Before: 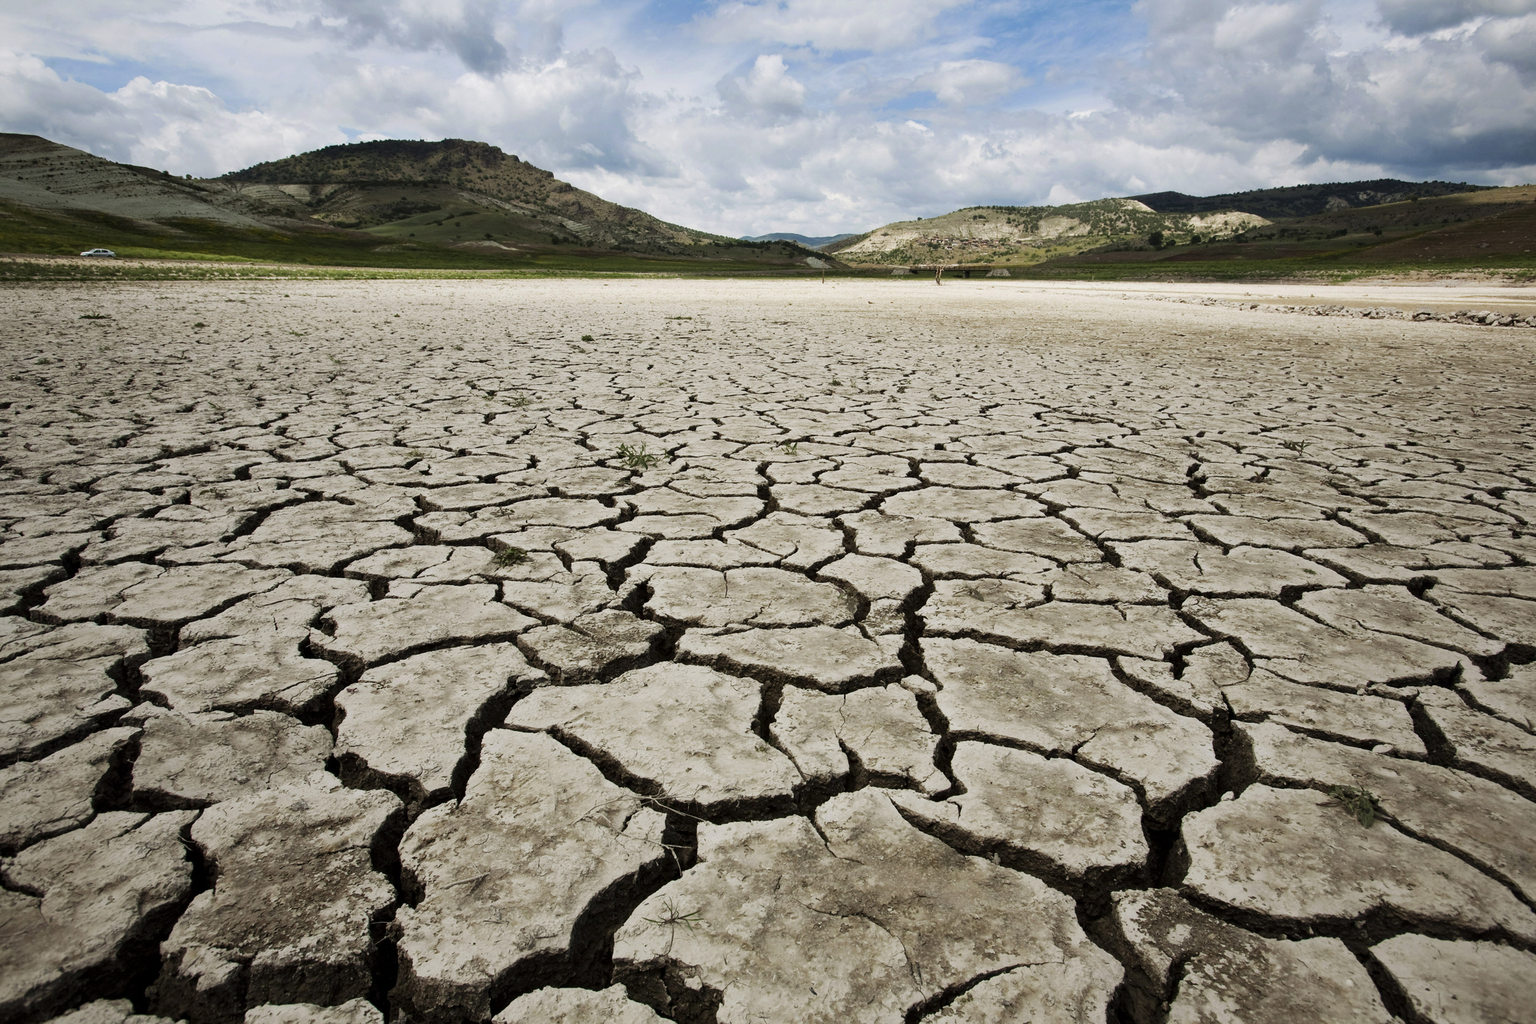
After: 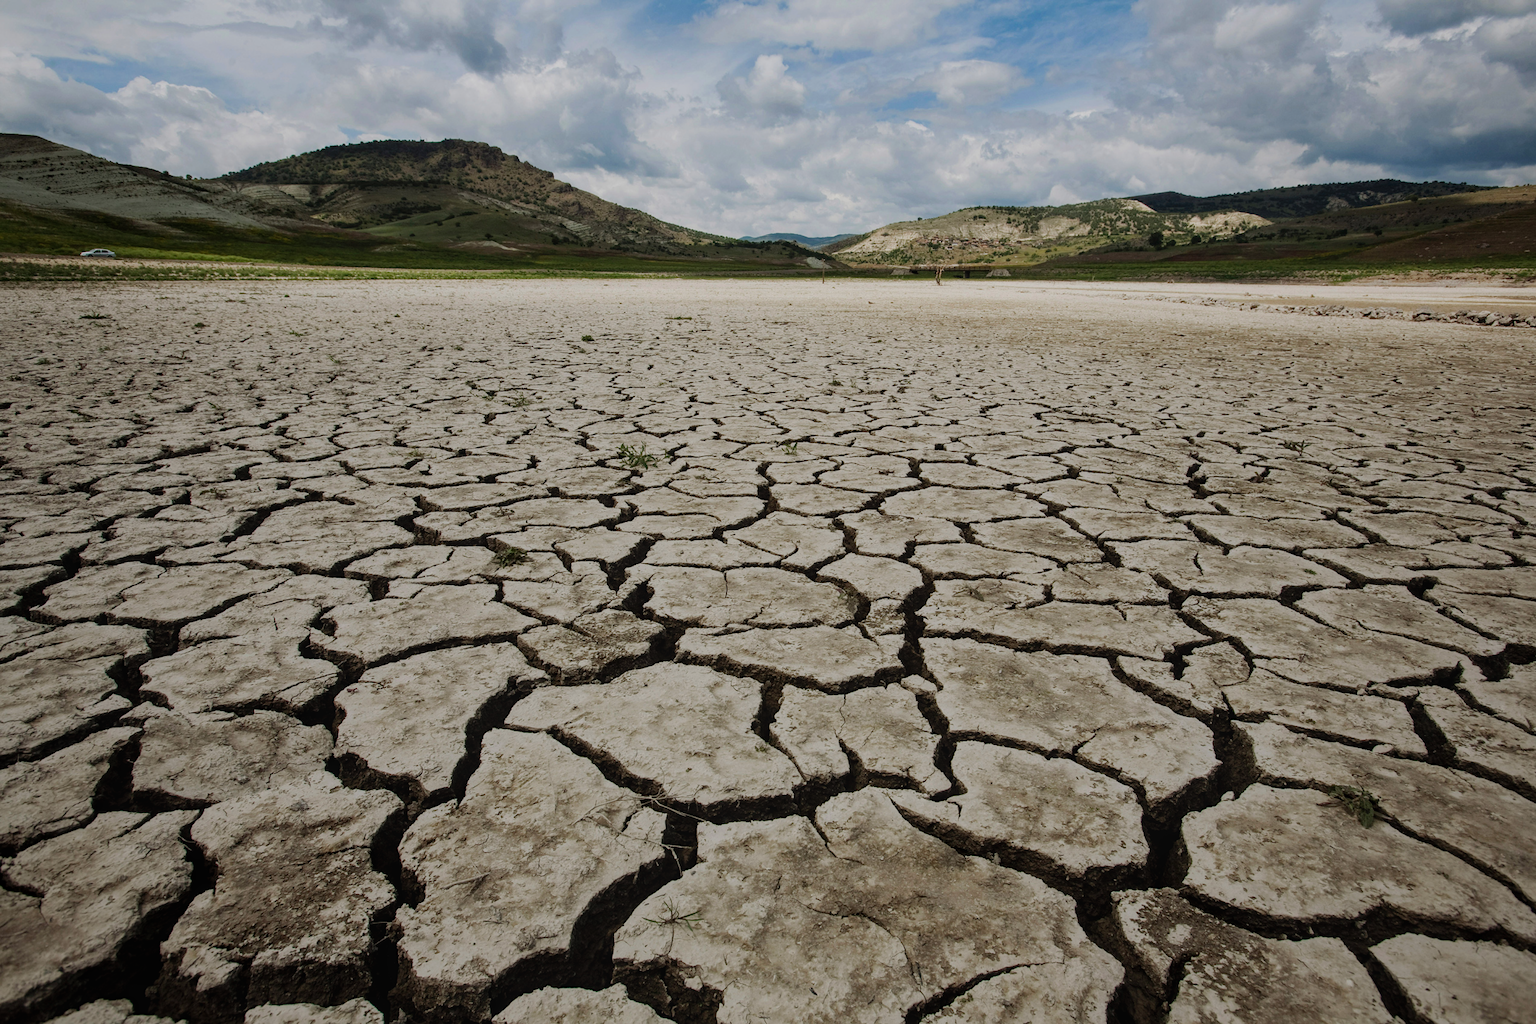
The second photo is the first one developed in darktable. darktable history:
exposure: exposure -0.488 EV, compensate highlight preservation false
local contrast: detail 109%
